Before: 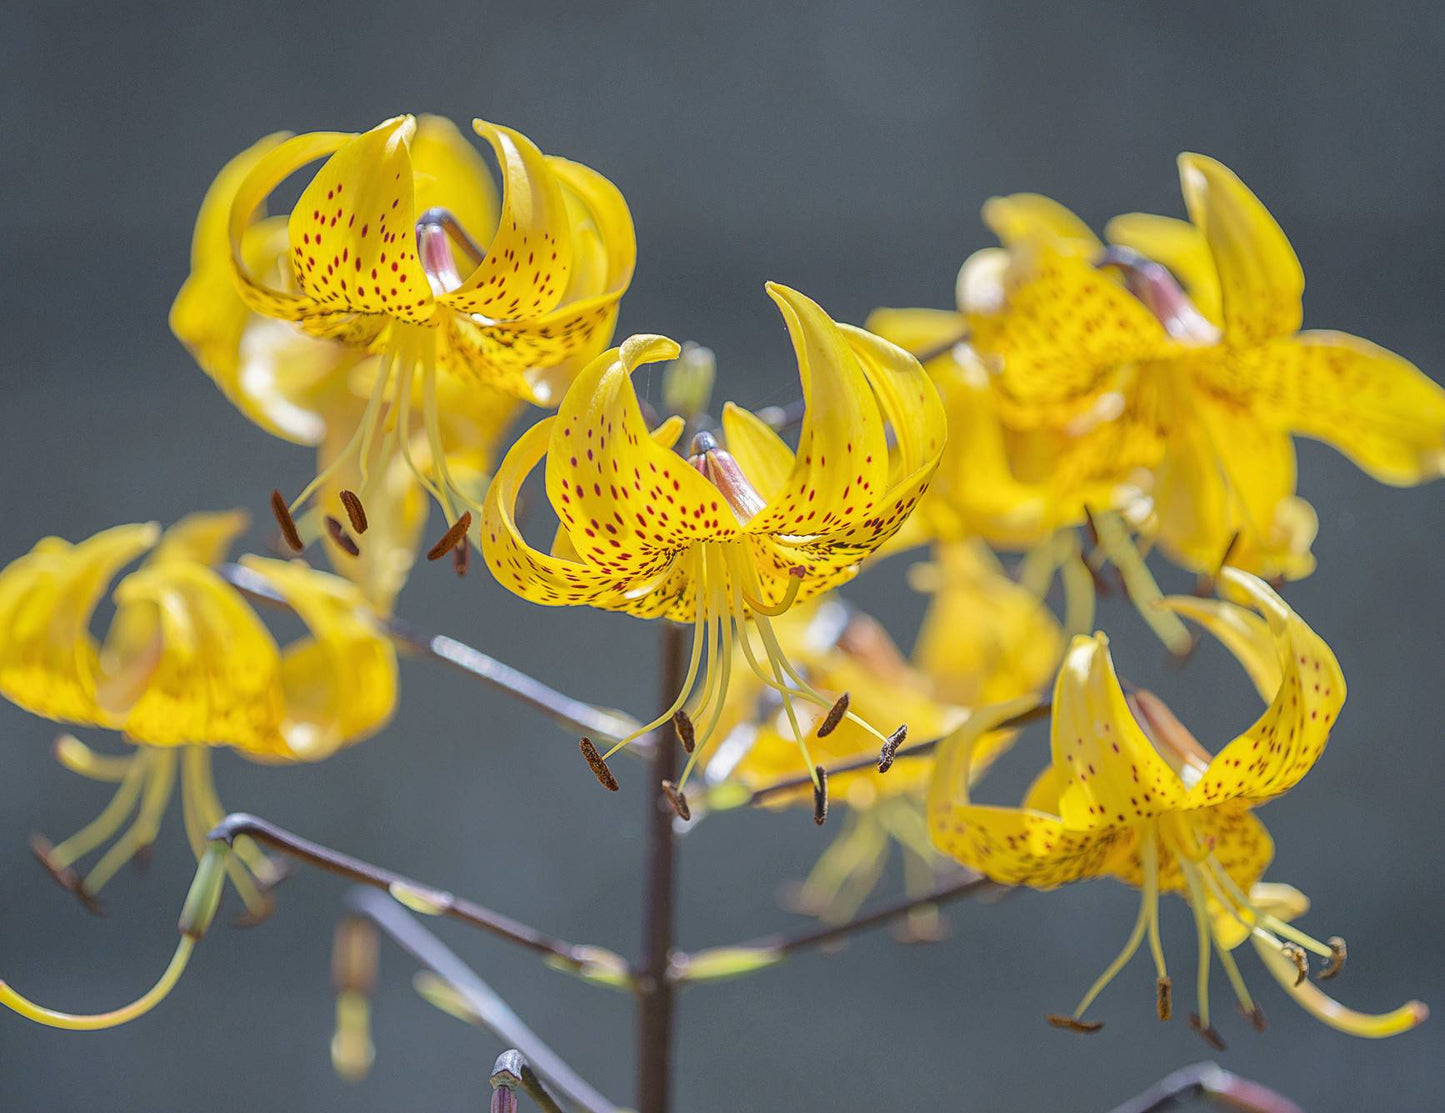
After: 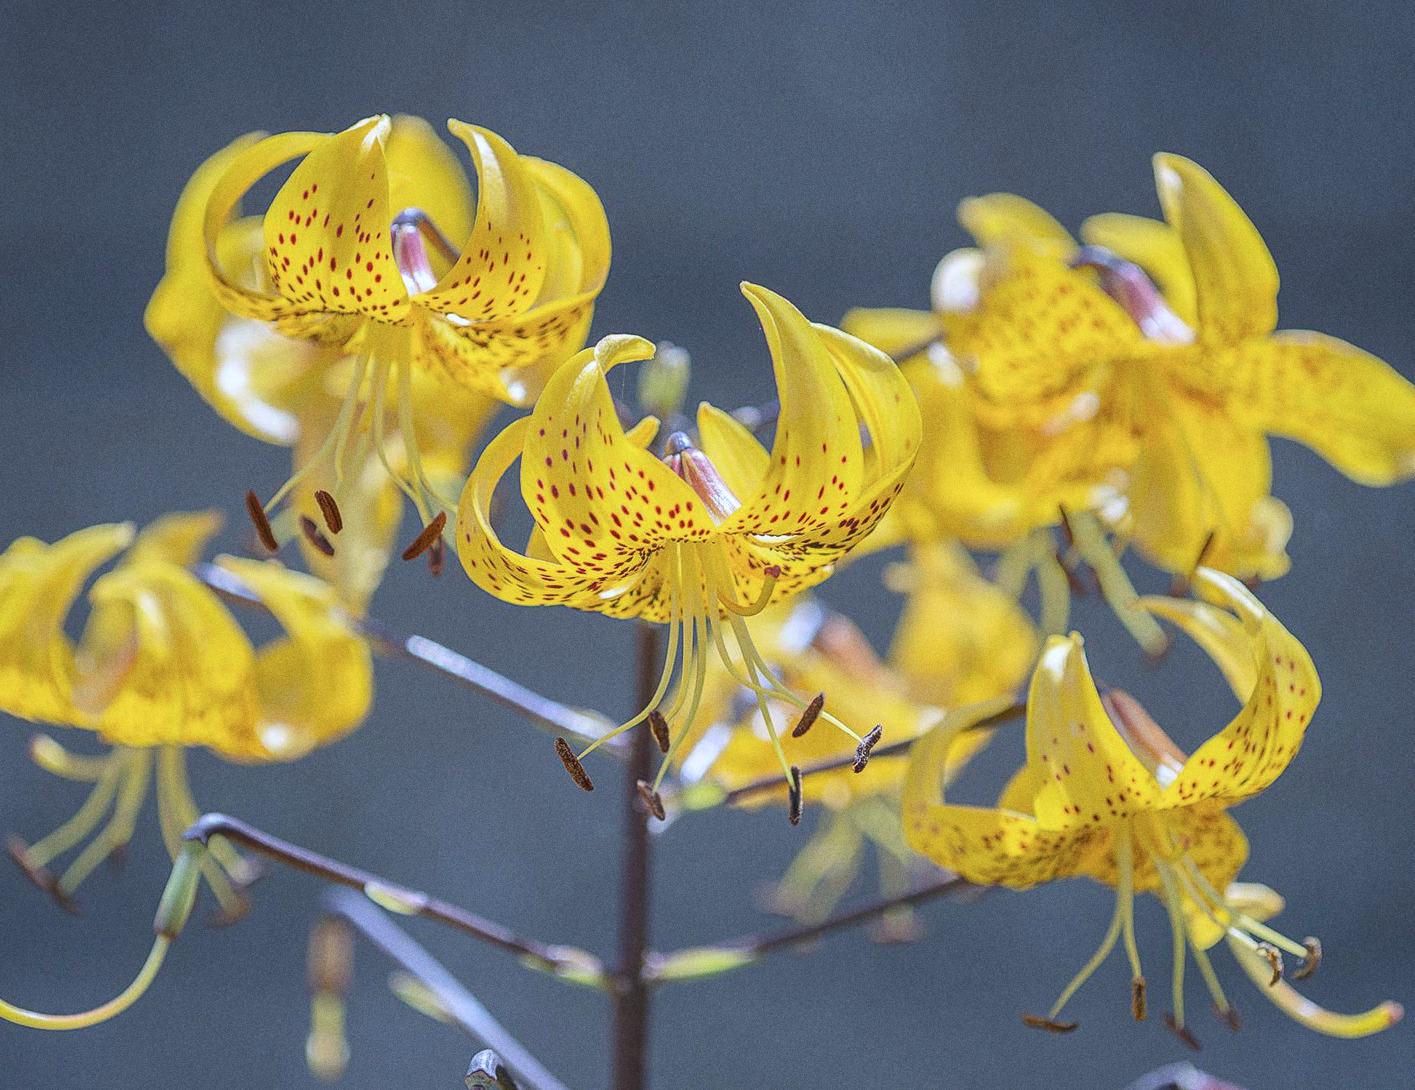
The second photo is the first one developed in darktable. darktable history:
color calibration: illuminant as shot in camera, x 0.37, y 0.382, temperature 4313.32 K
crop: left 1.743%, right 0.268%, bottom 2.011%
grain: on, module defaults
